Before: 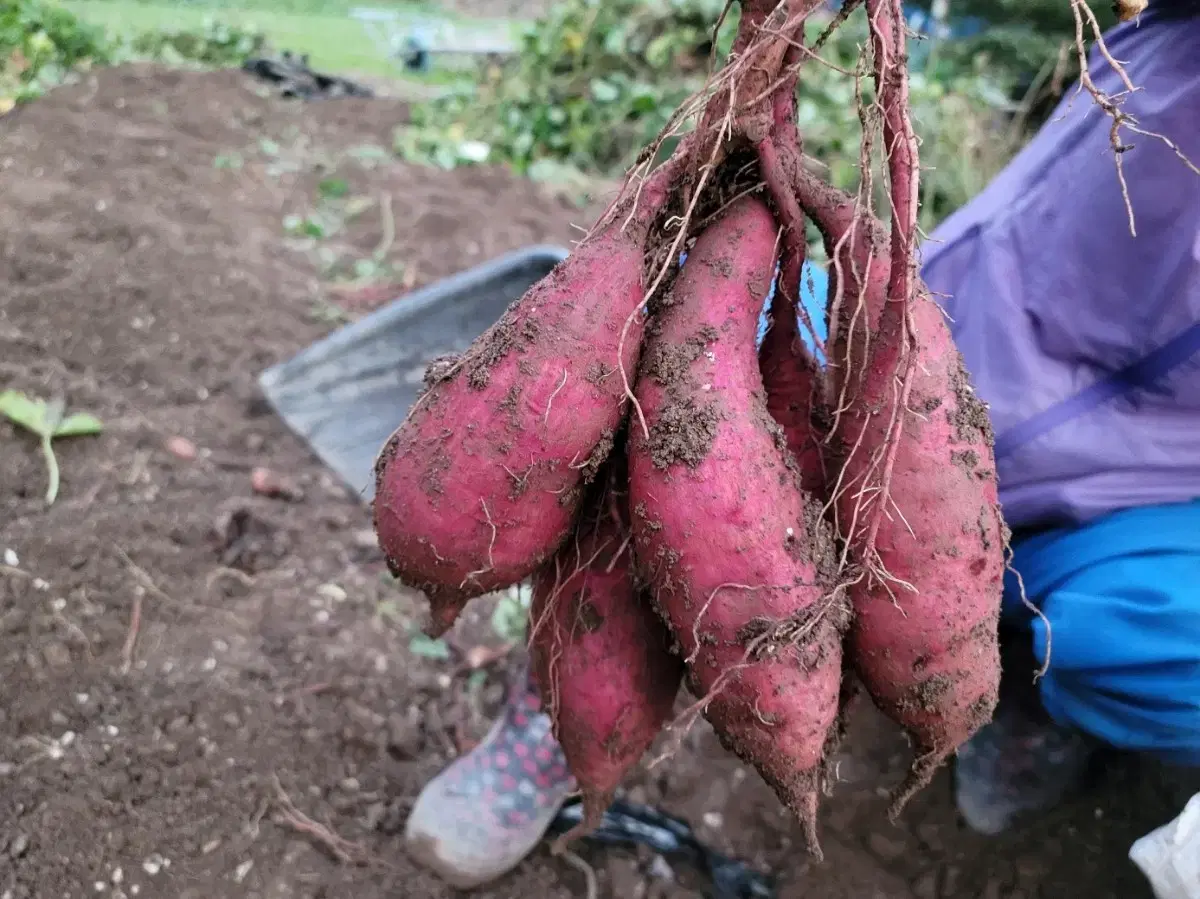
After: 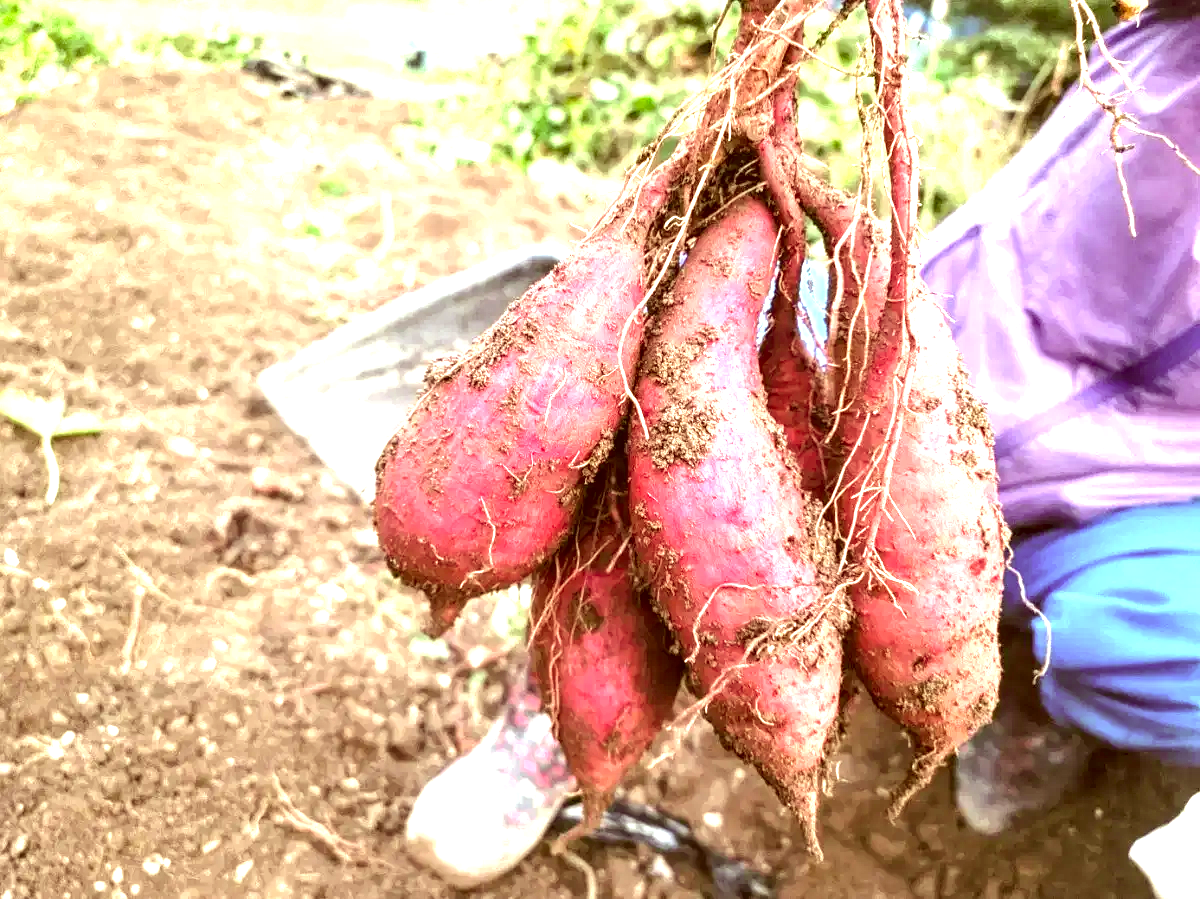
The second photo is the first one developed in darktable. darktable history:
local contrast: detail 130%
exposure: black level correction 0, exposure 1.9 EV, compensate highlight preservation false
color correction: highlights a* 1.12, highlights b* 24.26, shadows a* 15.58, shadows b* 24.26
